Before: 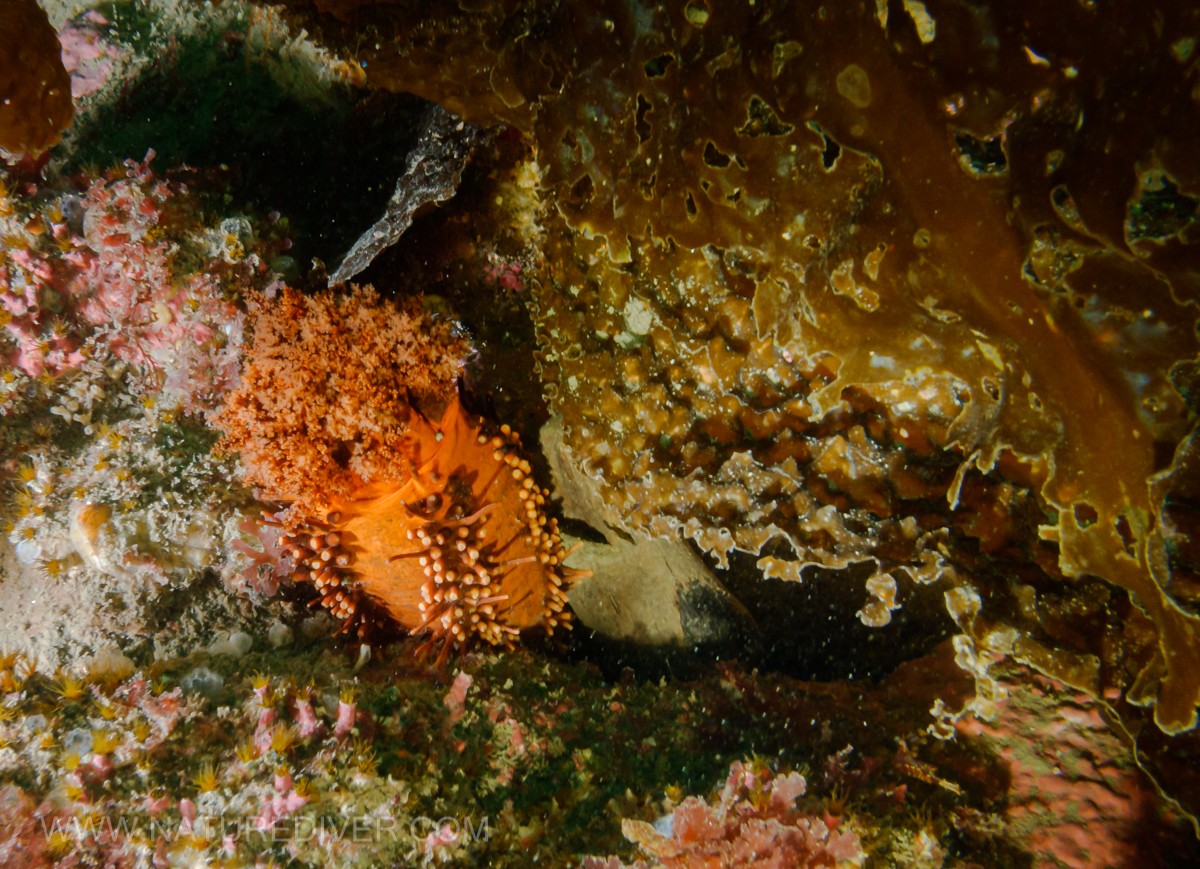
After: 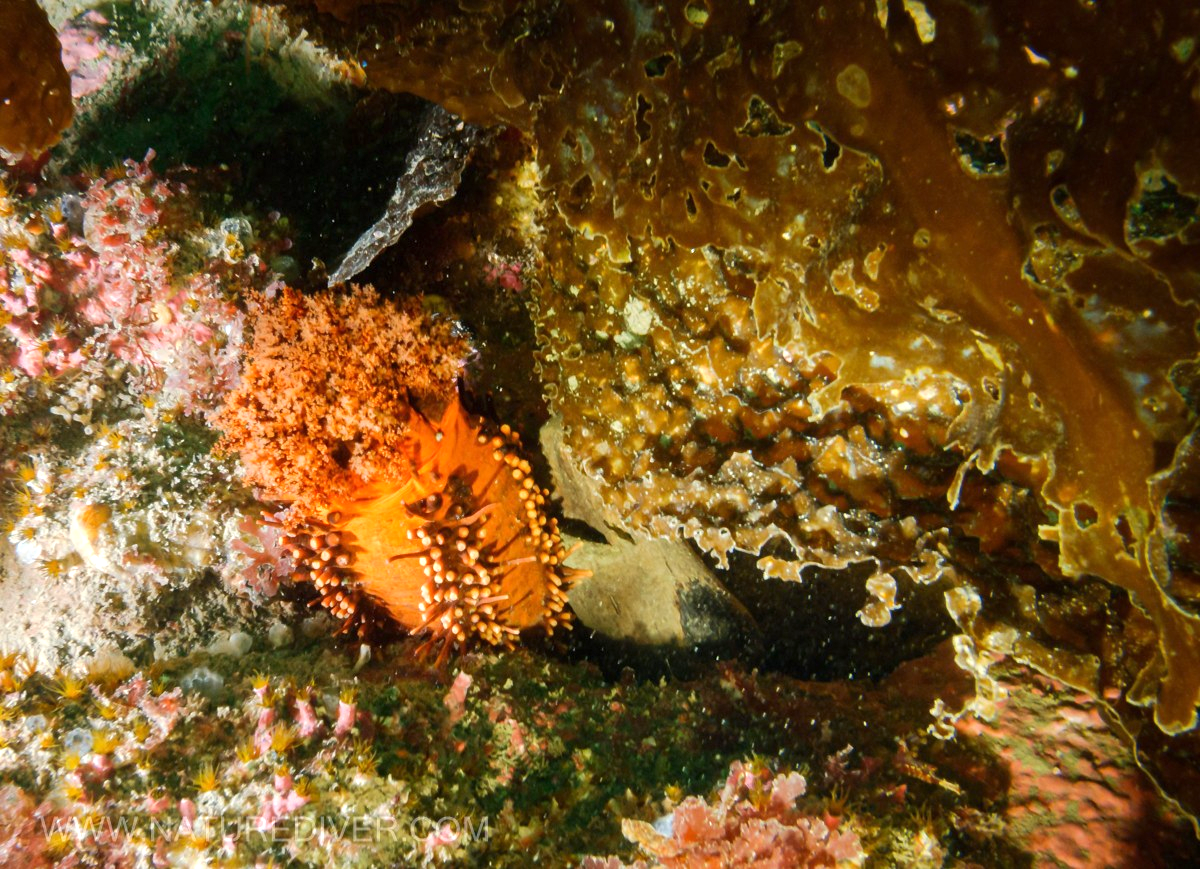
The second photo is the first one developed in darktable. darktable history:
exposure: exposure 0.779 EV, compensate highlight preservation false
